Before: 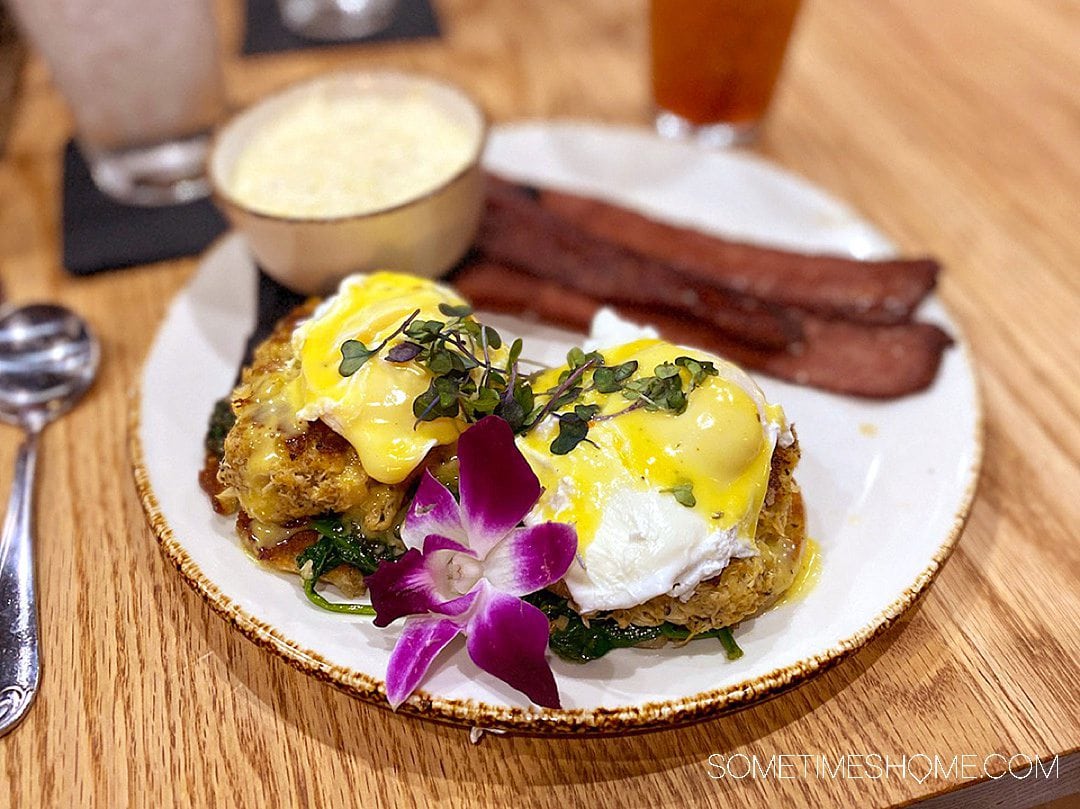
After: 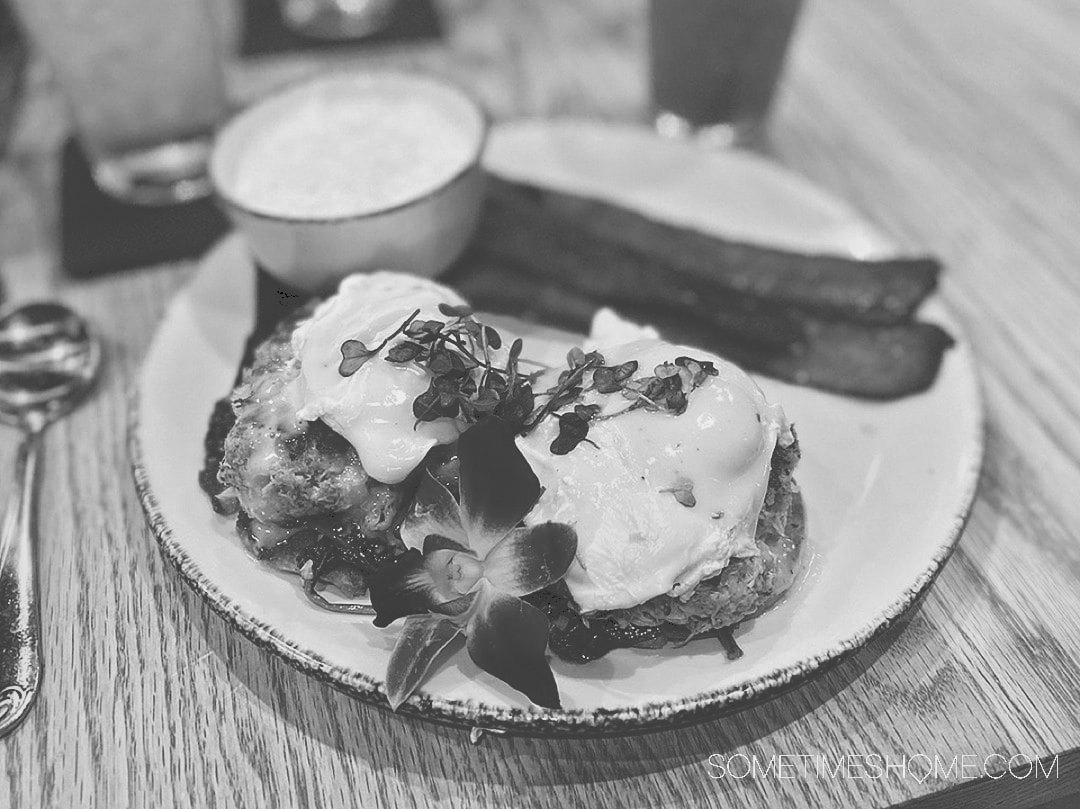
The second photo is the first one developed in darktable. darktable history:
tone curve: curves: ch0 [(0, 0) (0.003, 0.273) (0.011, 0.276) (0.025, 0.276) (0.044, 0.28) (0.069, 0.283) (0.1, 0.288) (0.136, 0.293) (0.177, 0.302) (0.224, 0.321) (0.277, 0.349) (0.335, 0.393) (0.399, 0.448) (0.468, 0.51) (0.543, 0.589) (0.623, 0.677) (0.709, 0.761) (0.801, 0.839) (0.898, 0.909) (1, 1)], preserve colors none
white balance: red 0.924, blue 1.095
monochrome: a 26.22, b 42.67, size 0.8
